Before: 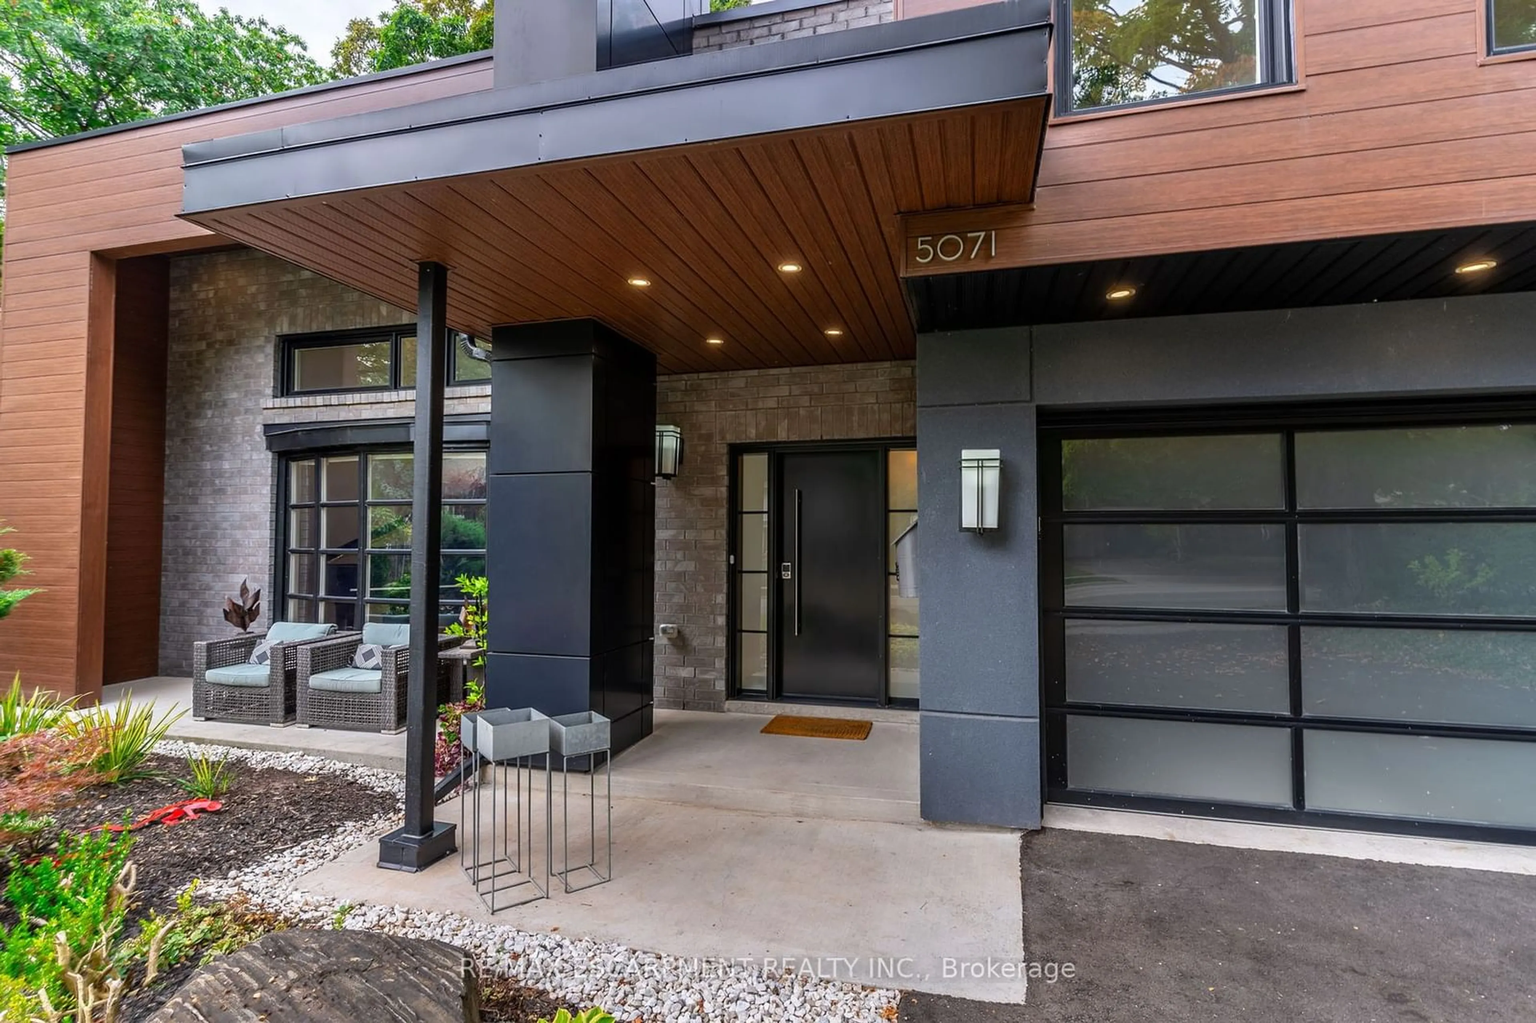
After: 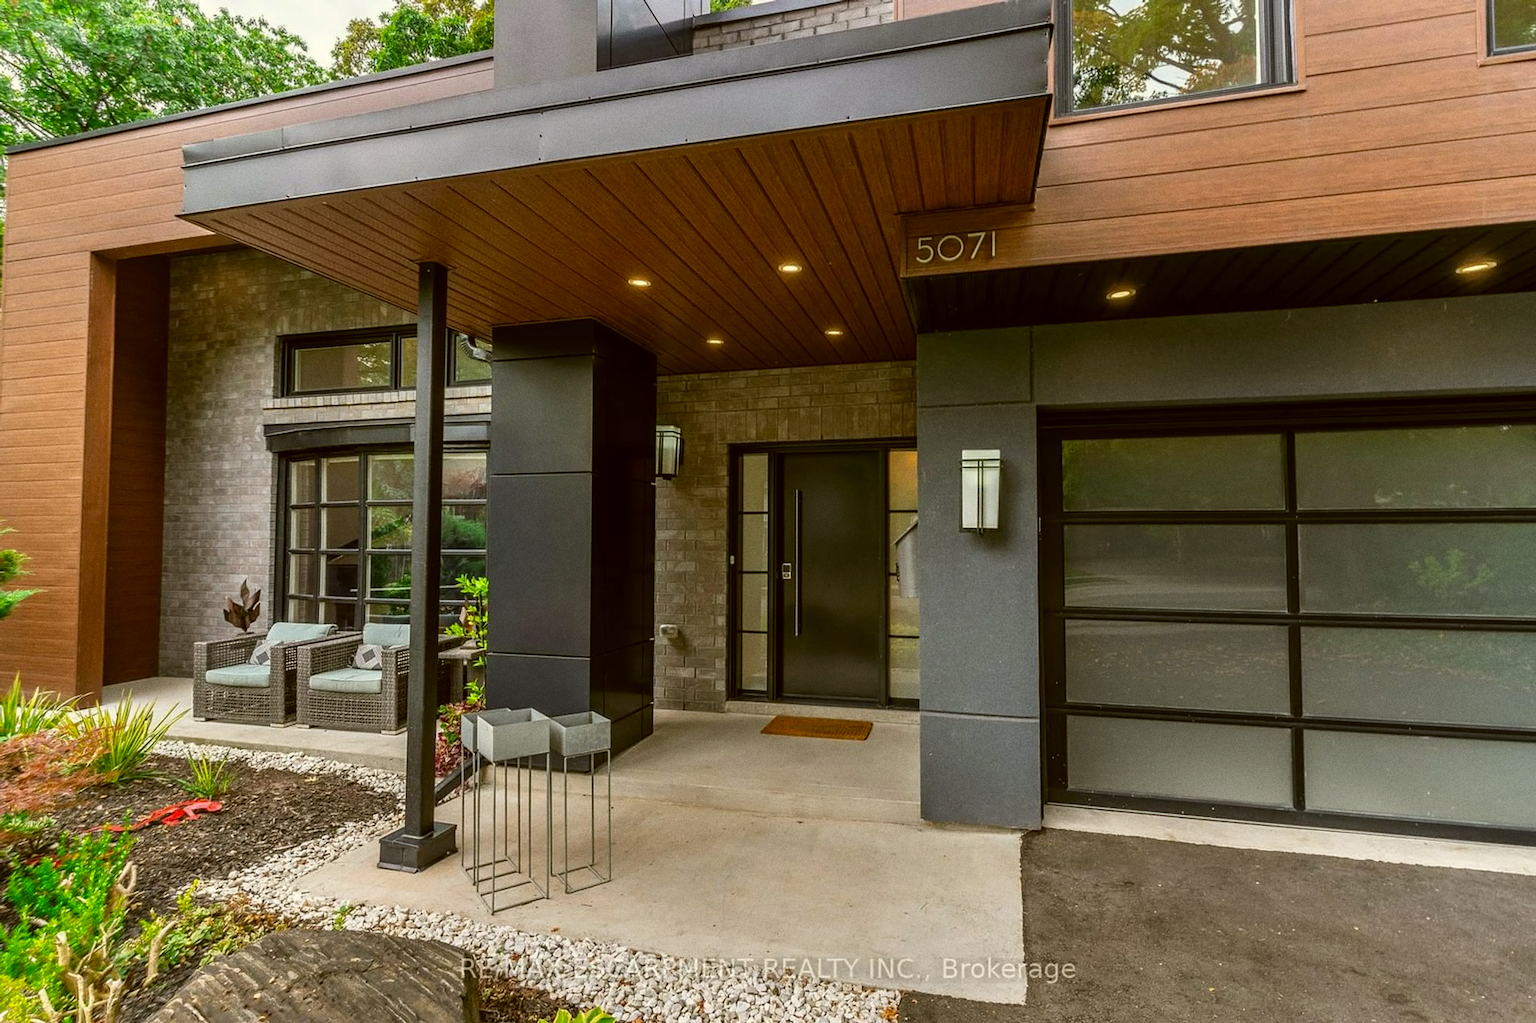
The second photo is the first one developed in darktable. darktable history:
color correction: highlights a* -1.43, highlights b* 10.12, shadows a* 0.395, shadows b* 19.35
grain: on, module defaults
